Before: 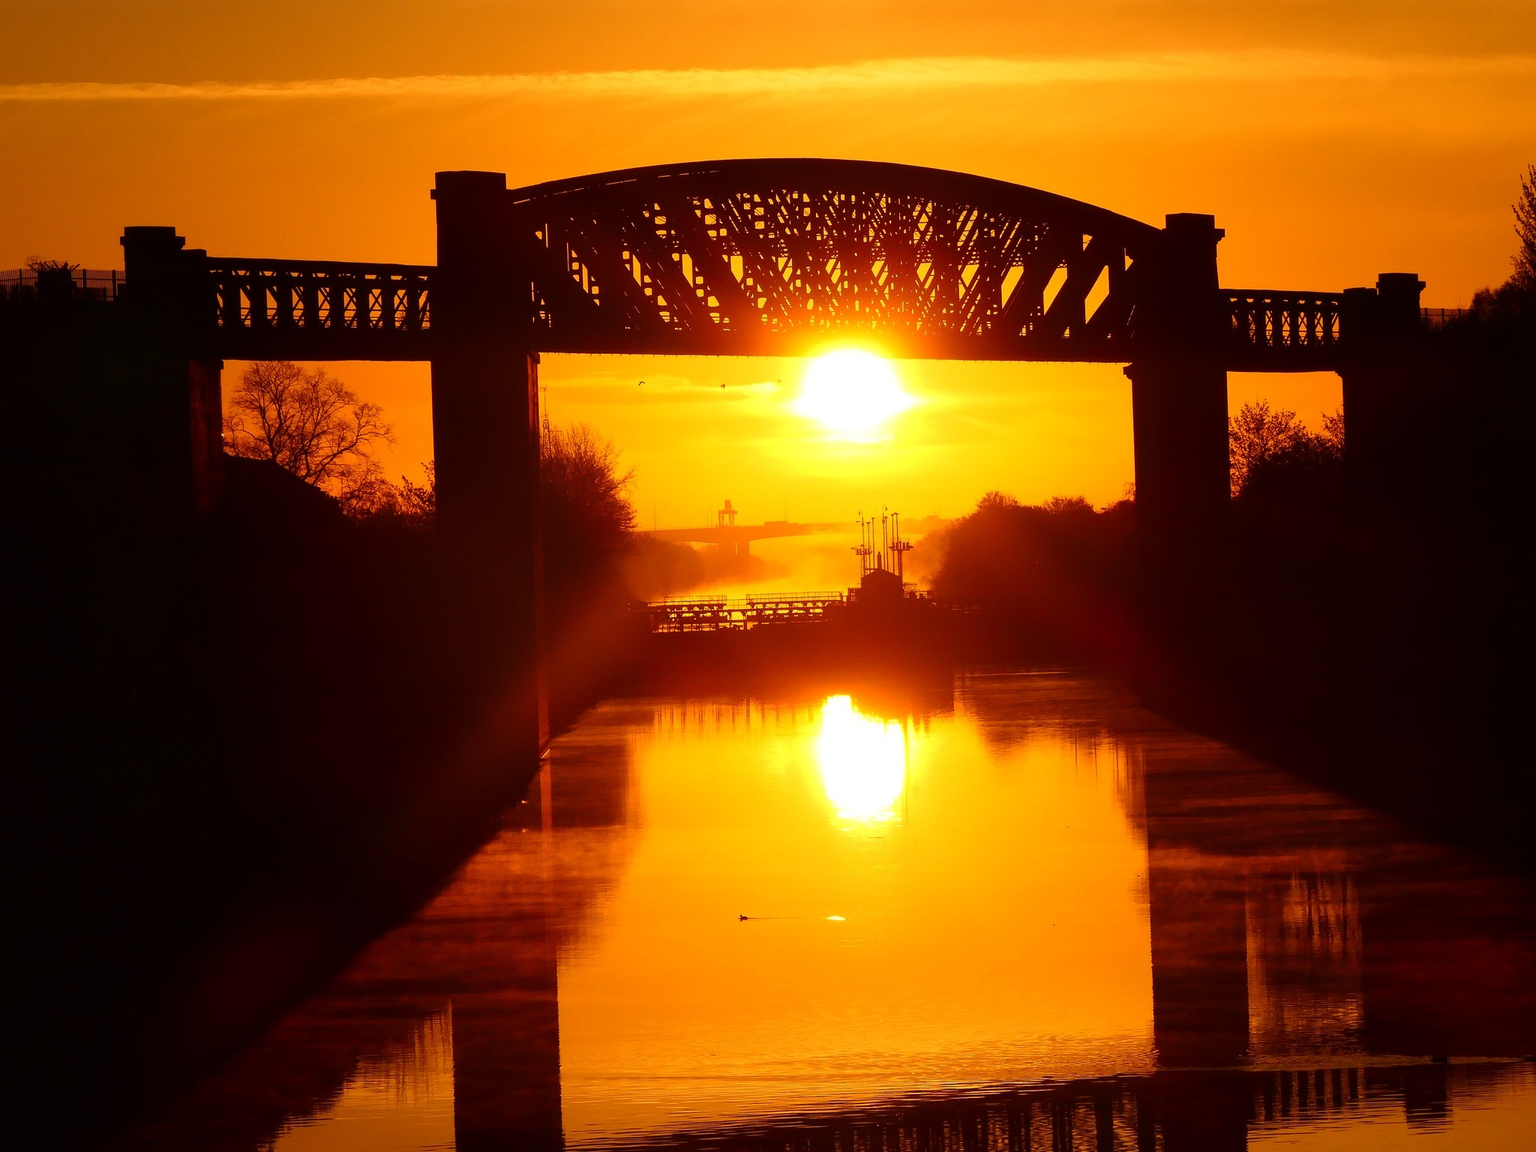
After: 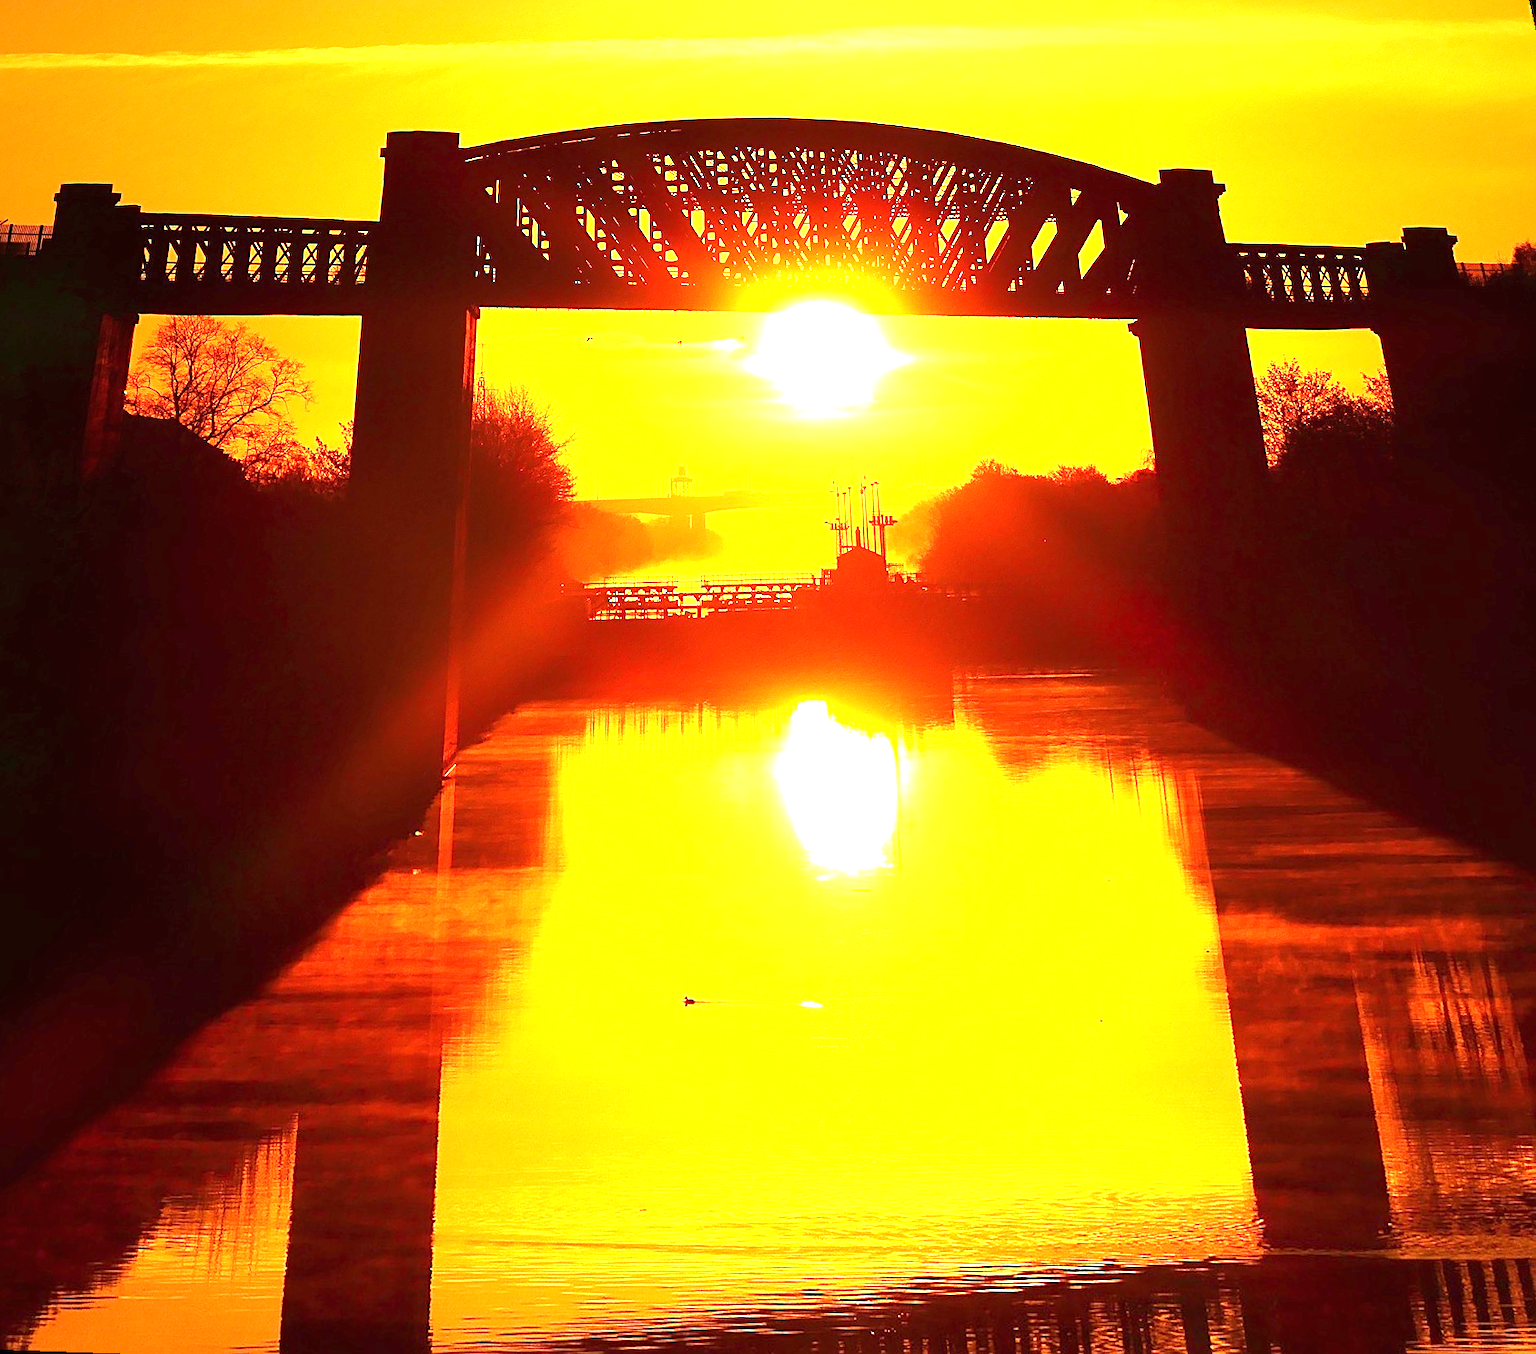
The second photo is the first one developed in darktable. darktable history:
tone equalizer: on, module defaults
exposure: black level correction 0, exposure 1.975 EV, compensate exposure bias true, compensate highlight preservation false
rotate and perspective: rotation 0.72°, lens shift (vertical) -0.352, lens shift (horizontal) -0.051, crop left 0.152, crop right 0.859, crop top 0.019, crop bottom 0.964
crop and rotate: left 0.614%, top 0.179%, bottom 0.309%
sharpen: on, module defaults
